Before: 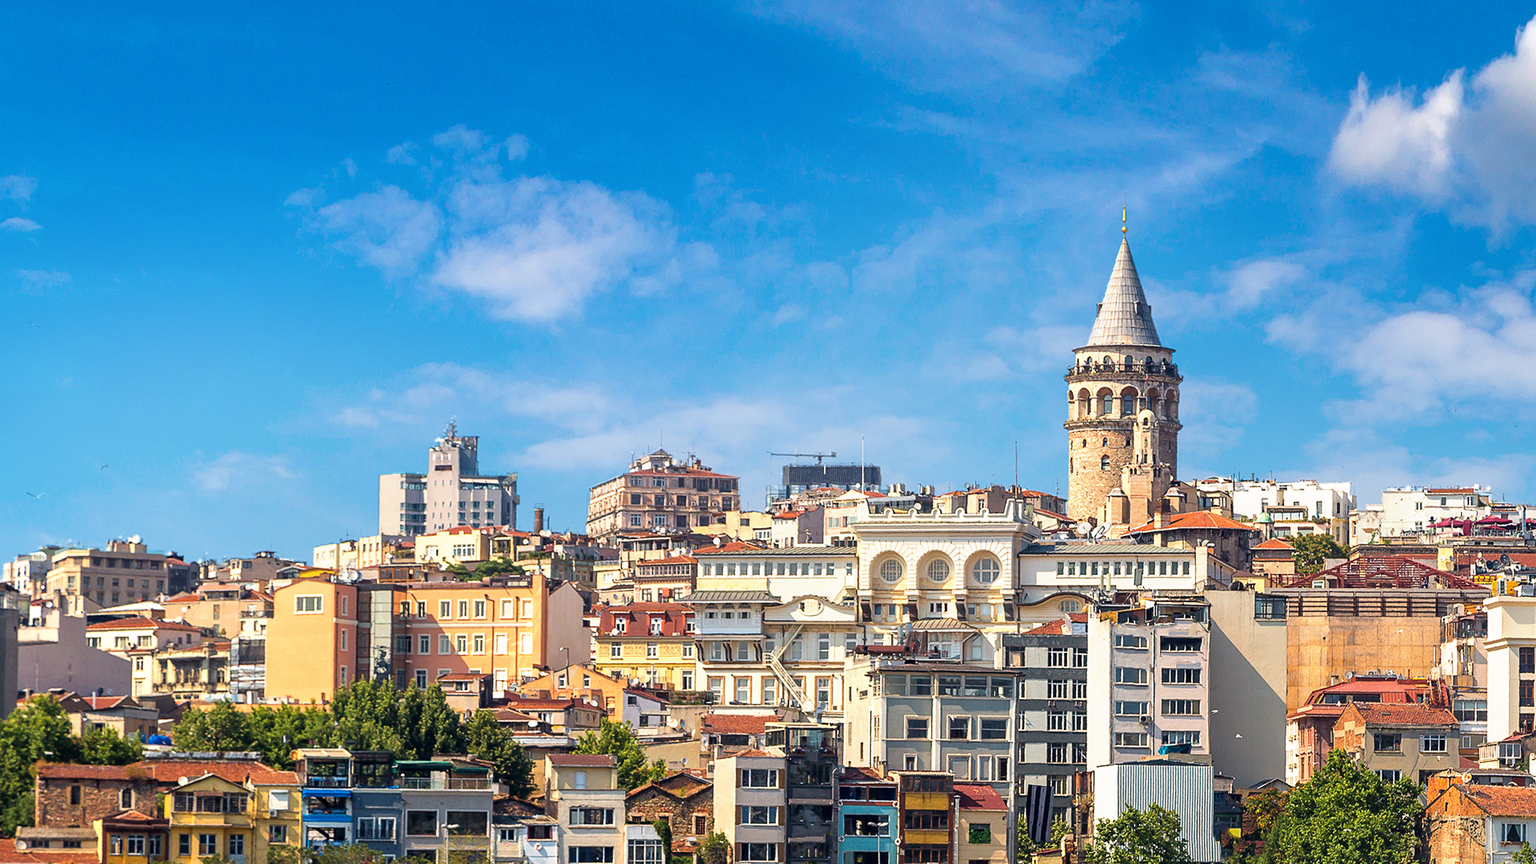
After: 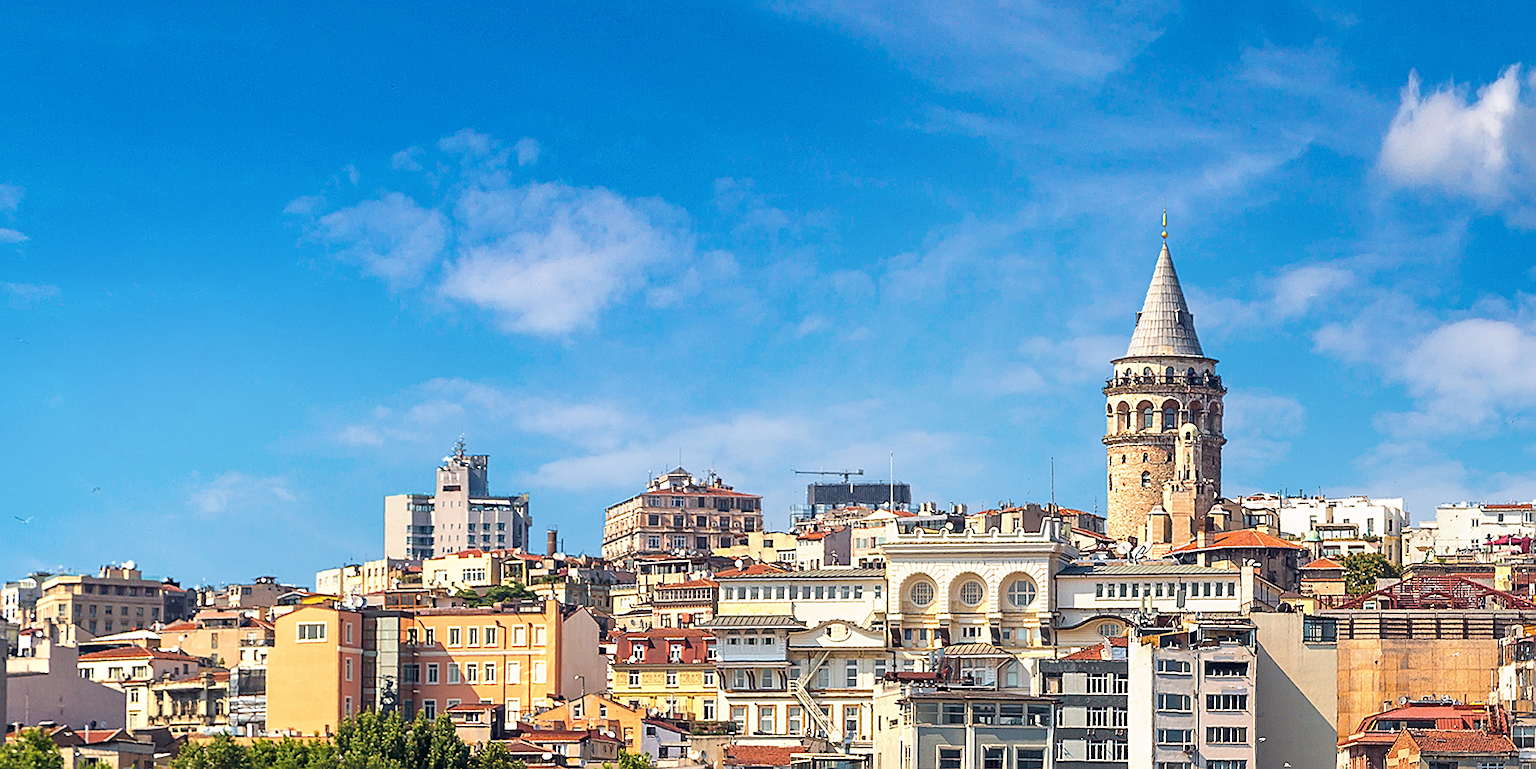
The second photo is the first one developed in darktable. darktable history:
crop and rotate: angle 0.307°, left 0.396%, right 3.319%, bottom 14.195%
sharpen: on, module defaults
